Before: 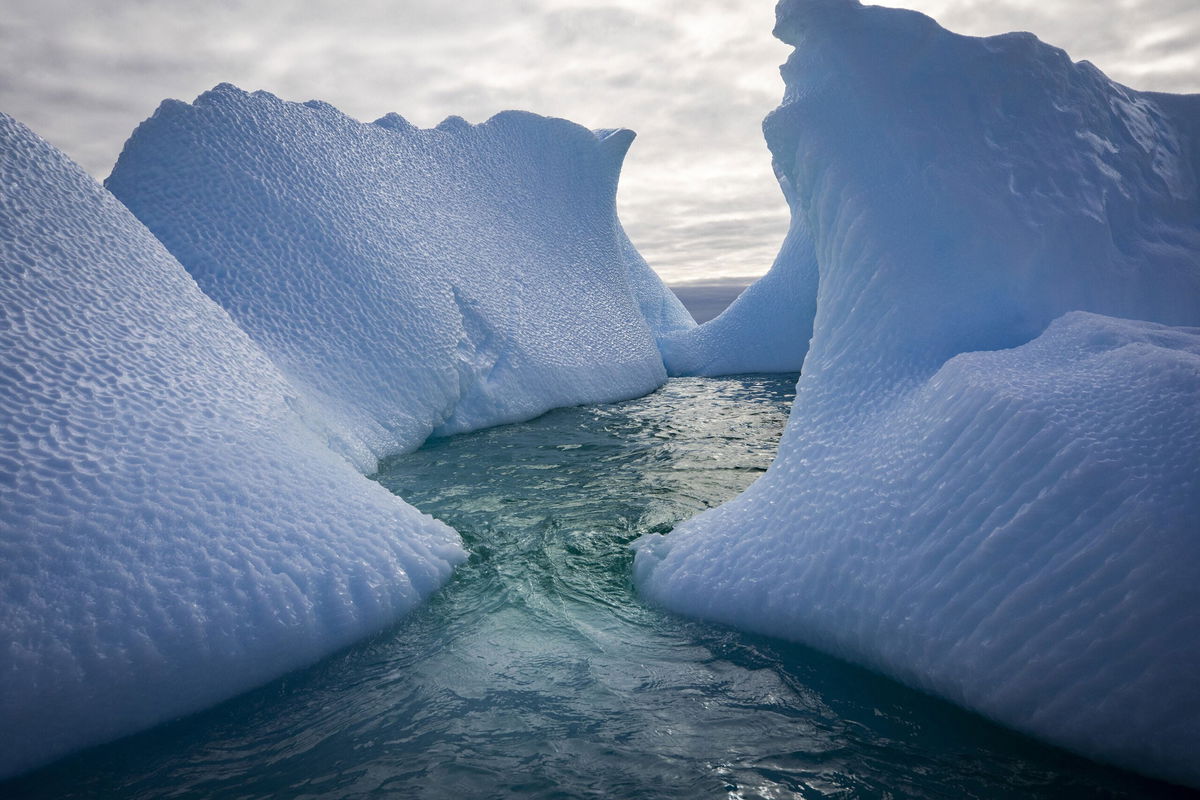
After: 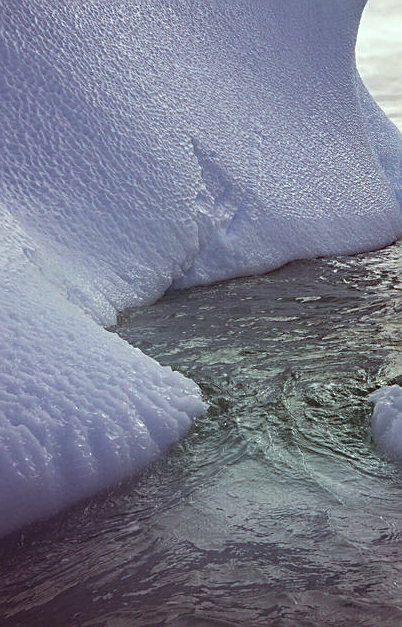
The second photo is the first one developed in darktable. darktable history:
color correction: highlights a* -7.23, highlights b* -0.161, shadows a* 20.08, shadows b* 11.73
crop and rotate: left 21.77%, top 18.528%, right 44.676%, bottom 2.997%
sharpen: on, module defaults
